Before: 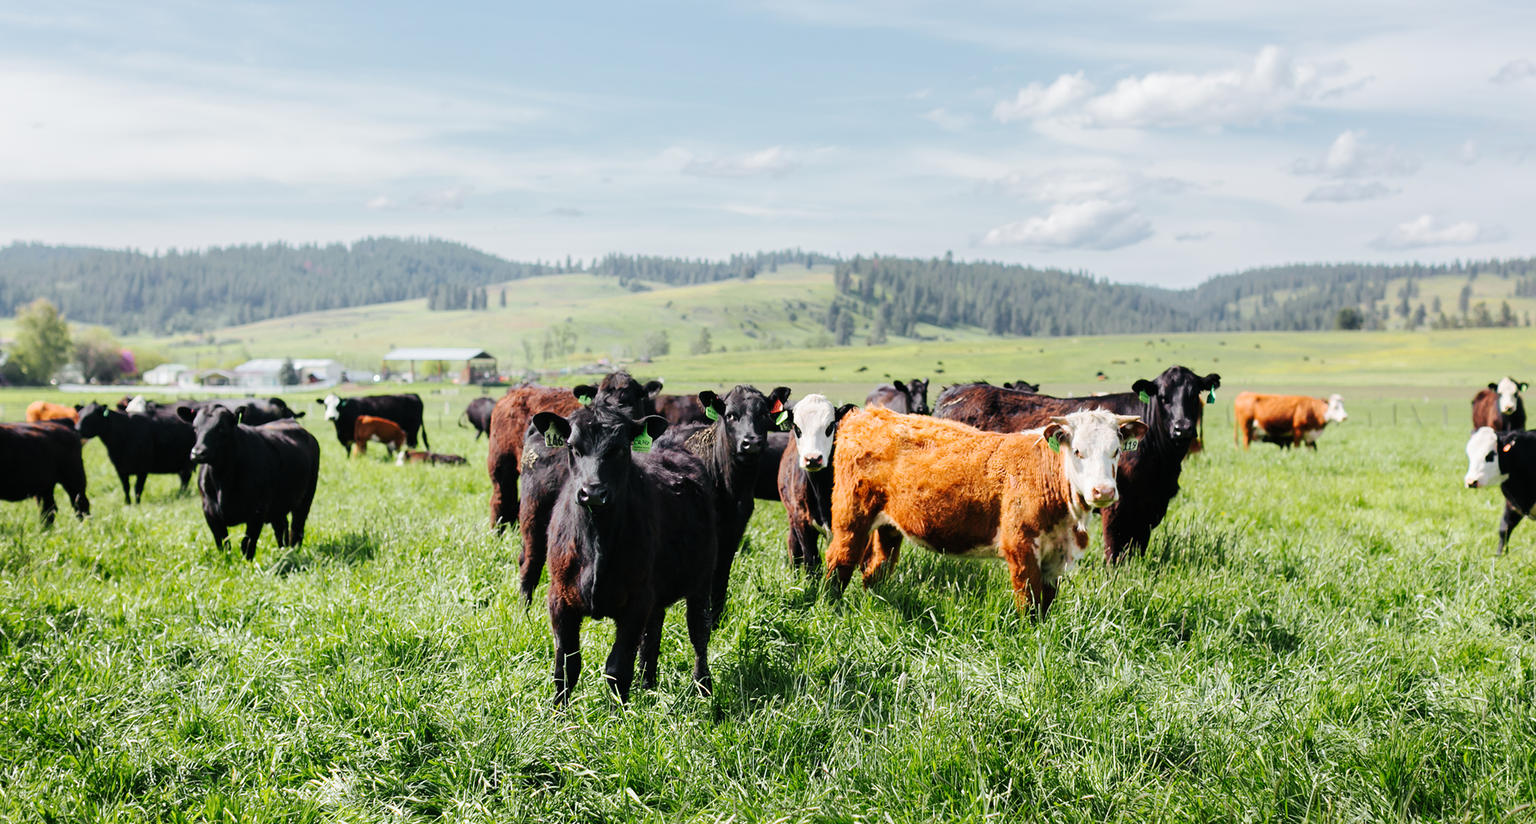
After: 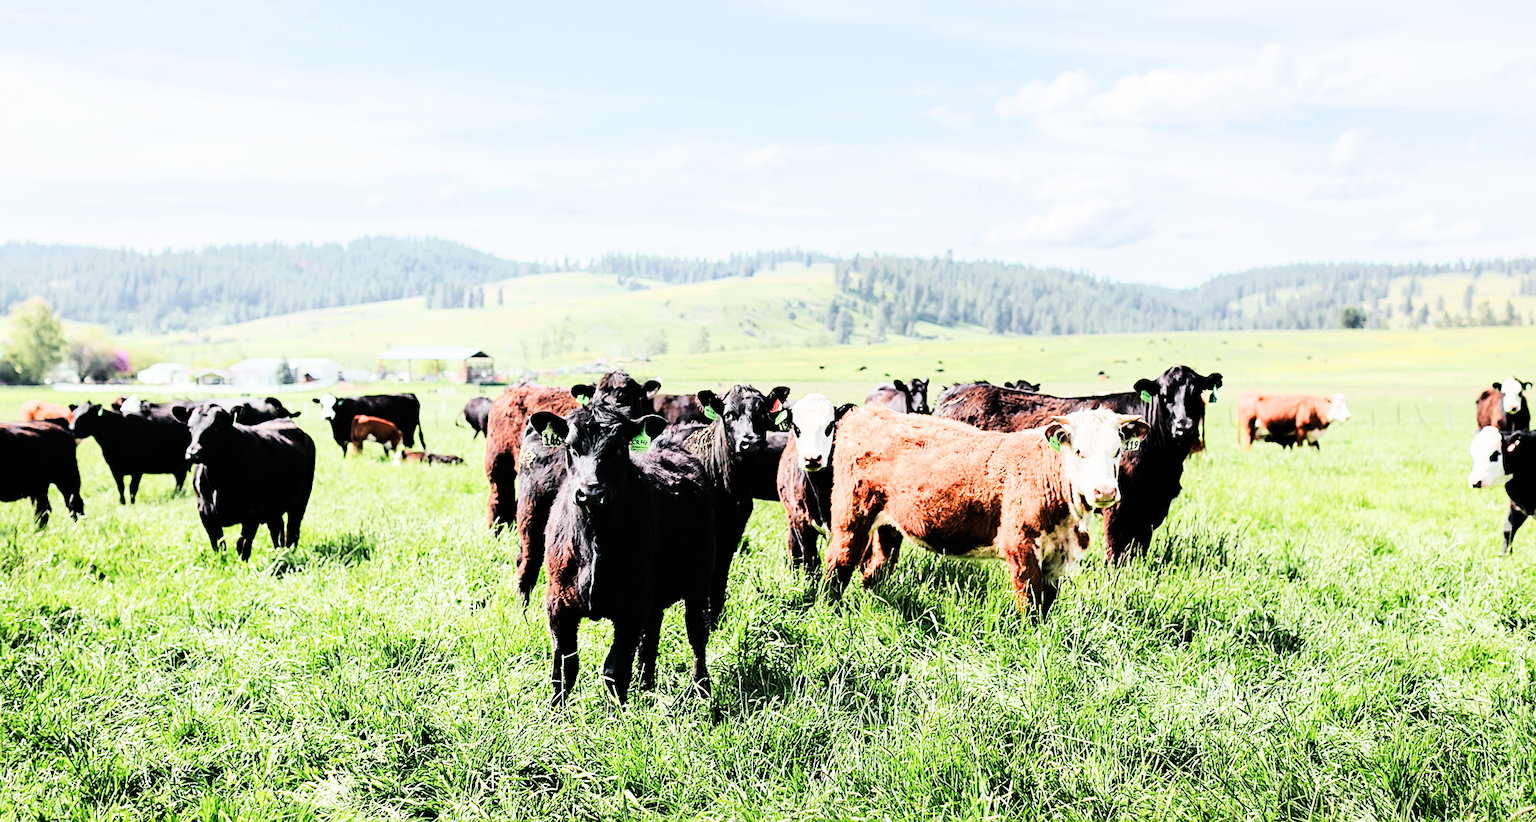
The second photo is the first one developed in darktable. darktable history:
filmic rgb: black relative exposure -7.65 EV, white relative exposure 4.56 EV, hardness 3.61
sharpen: on, module defaults
tone equalizer: -8 EV -1.08 EV, -7 EV -1.01 EV, -6 EV -0.867 EV, -5 EV -0.578 EV, -3 EV 0.578 EV, -2 EV 0.867 EV, -1 EV 1.01 EV, +0 EV 1.08 EV, edges refinement/feathering 500, mask exposure compensation -1.57 EV, preserve details no
crop: left 0.434%, top 0.485%, right 0.244%, bottom 0.386%
exposure: black level correction 0, exposure 1 EV, compensate exposure bias true, compensate highlight preservation false
white balance: emerald 1
